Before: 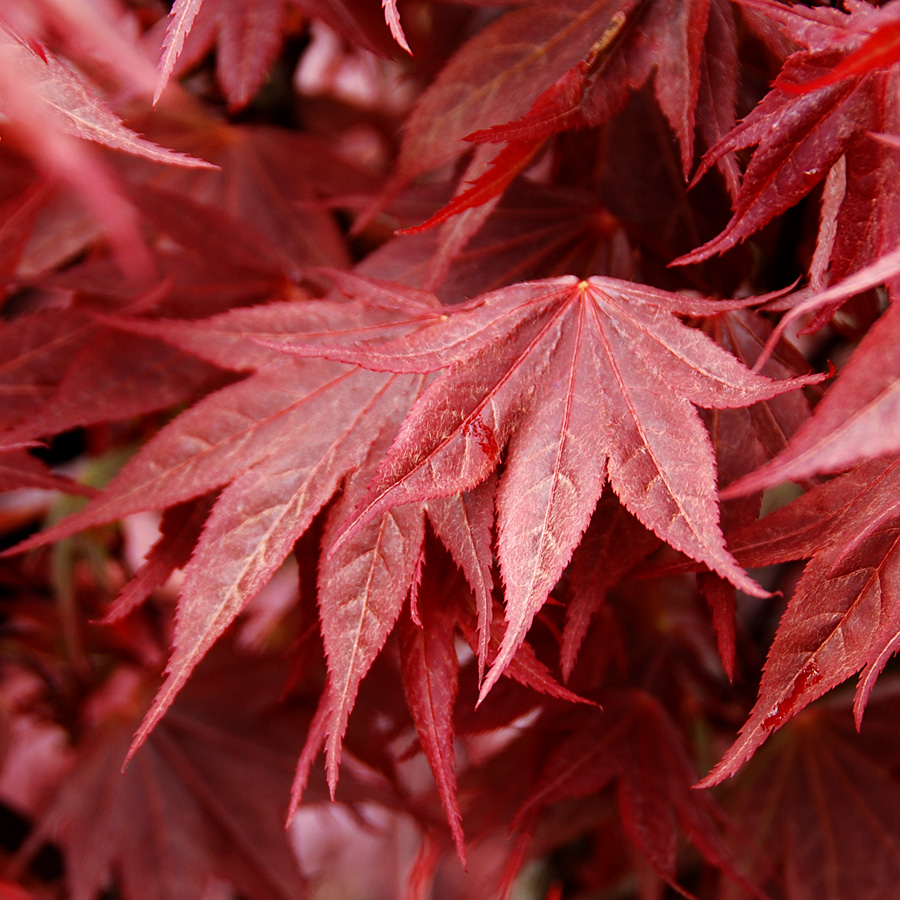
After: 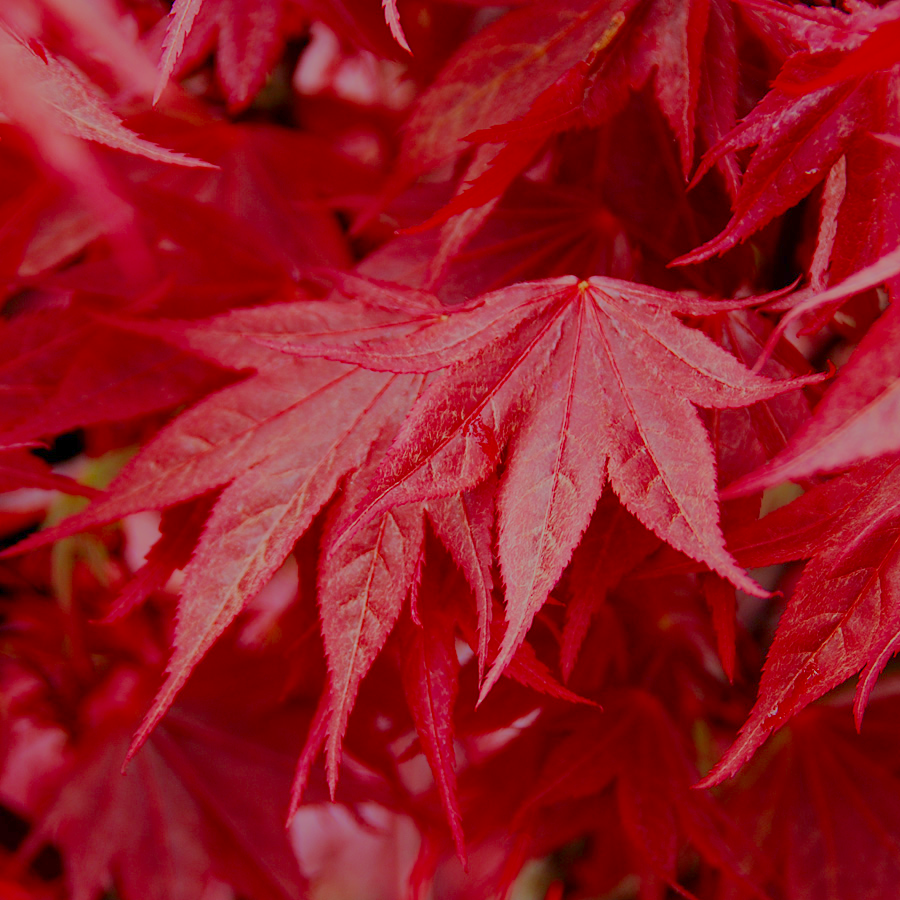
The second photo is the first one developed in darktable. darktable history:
contrast brightness saturation: brightness -0.02, saturation 0.35
filmic rgb: black relative exposure -14 EV, white relative exposure 8 EV, threshold 3 EV, hardness 3.74, latitude 50%, contrast 0.5, color science v5 (2021), contrast in shadows safe, contrast in highlights safe, enable highlight reconstruction true
